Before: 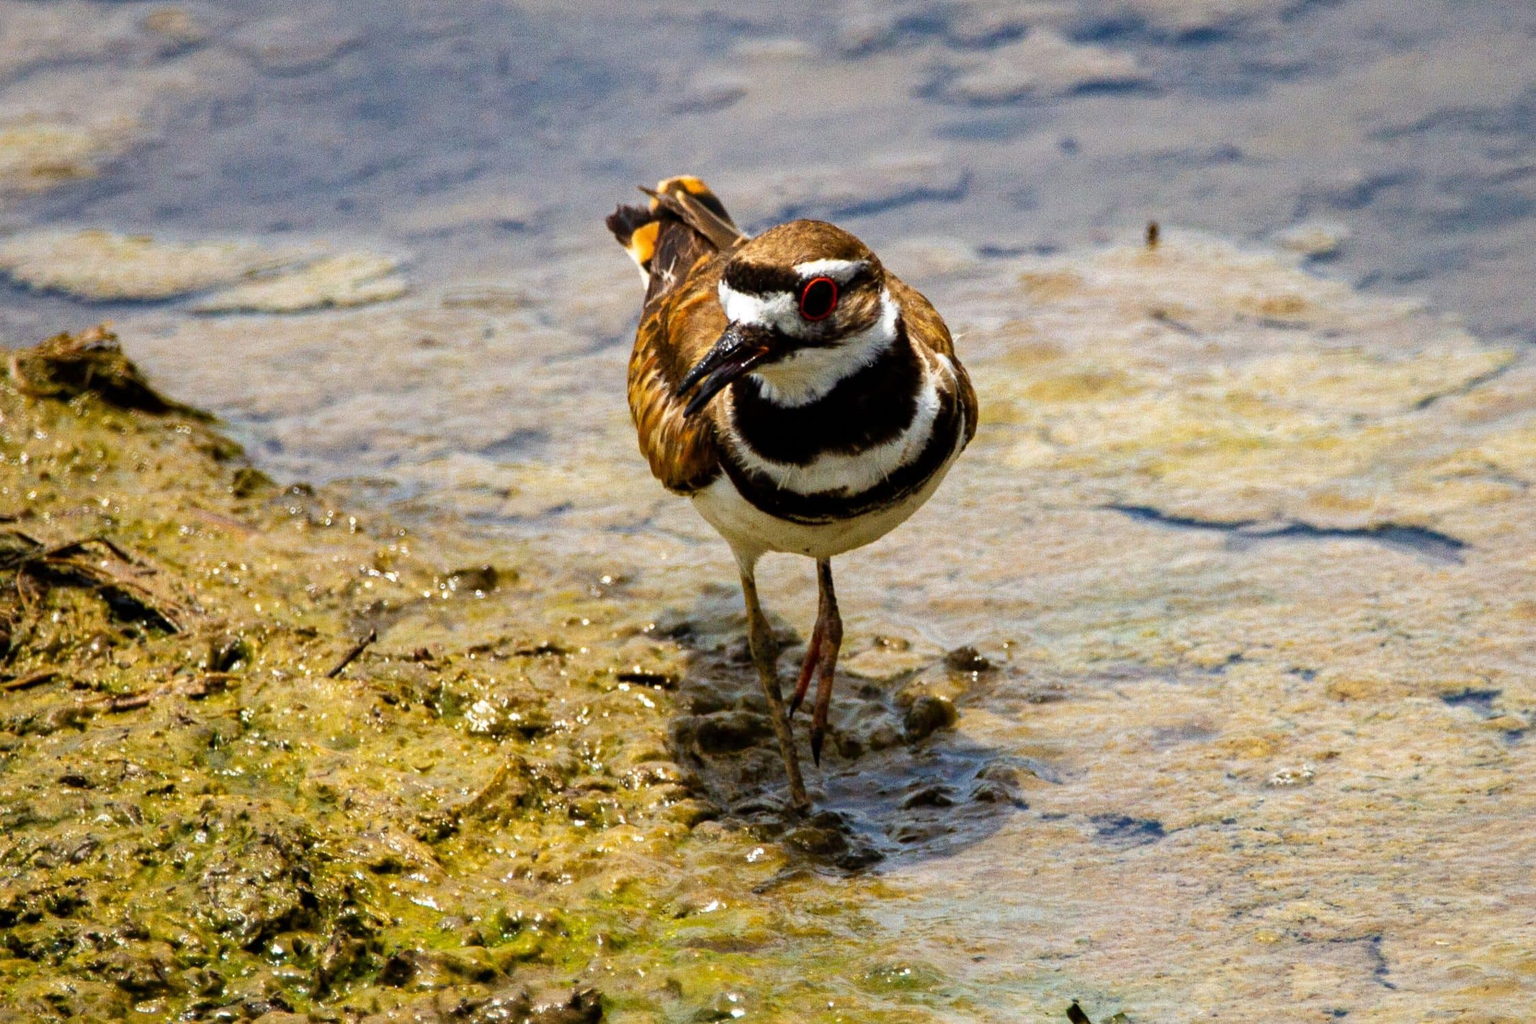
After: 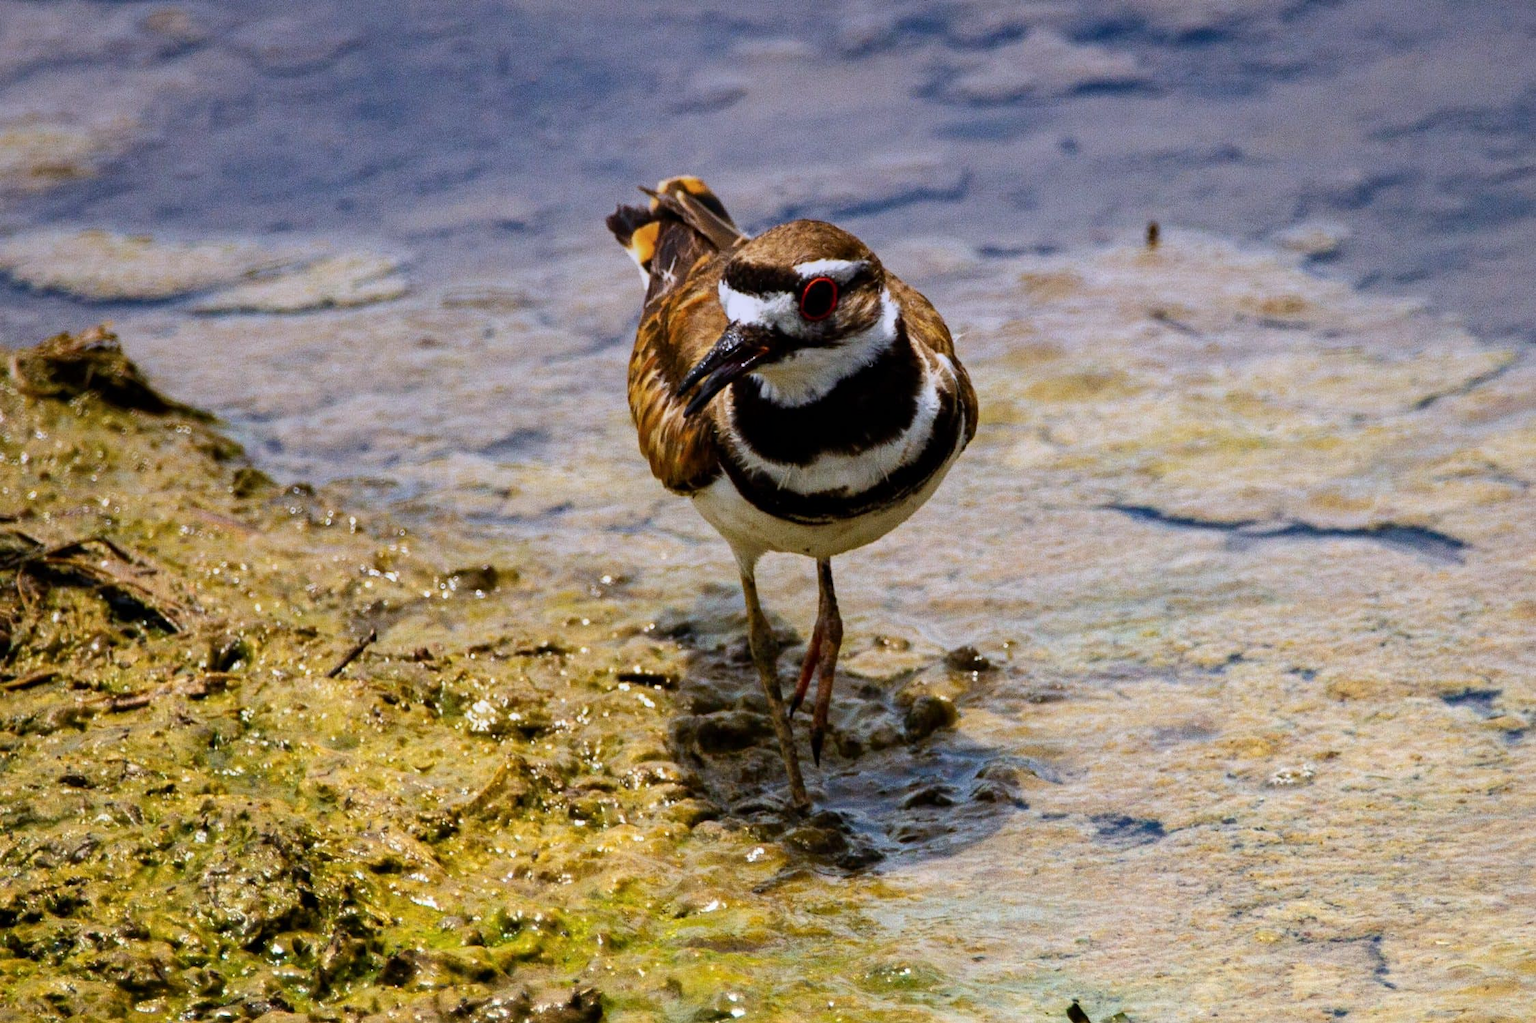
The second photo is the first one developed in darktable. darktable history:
local contrast: mode bilateral grid, contrast 15, coarseness 36, detail 105%, midtone range 0.2
graduated density: hue 238.83°, saturation 50%
contrast brightness saturation: contrast 0.1, brightness 0.02, saturation 0.02
